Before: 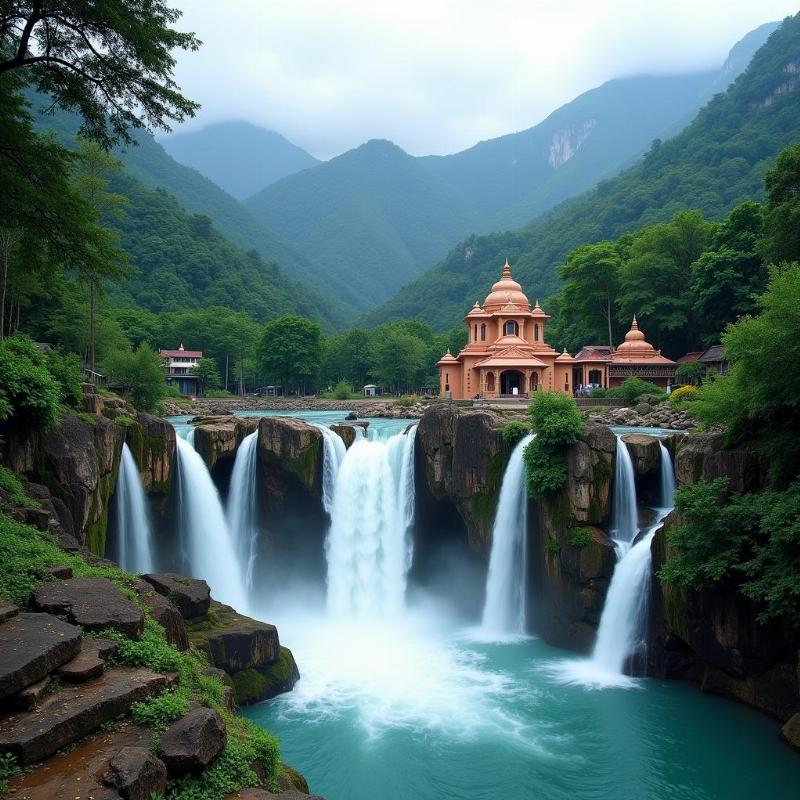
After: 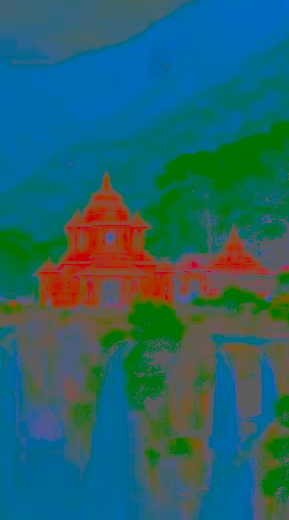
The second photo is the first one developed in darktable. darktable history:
exposure: black level correction 0.008, exposure 0.979 EV, compensate highlight preservation false
contrast brightness saturation: contrast -0.99, brightness -0.17, saturation 0.75
crop and rotate: left 49.936%, top 10.094%, right 13.136%, bottom 24.256%
color balance rgb: saturation formula JzAzBz (2021)
rotate and perspective: rotation 0.226°, lens shift (vertical) -0.042, crop left 0.023, crop right 0.982, crop top 0.006, crop bottom 0.994
